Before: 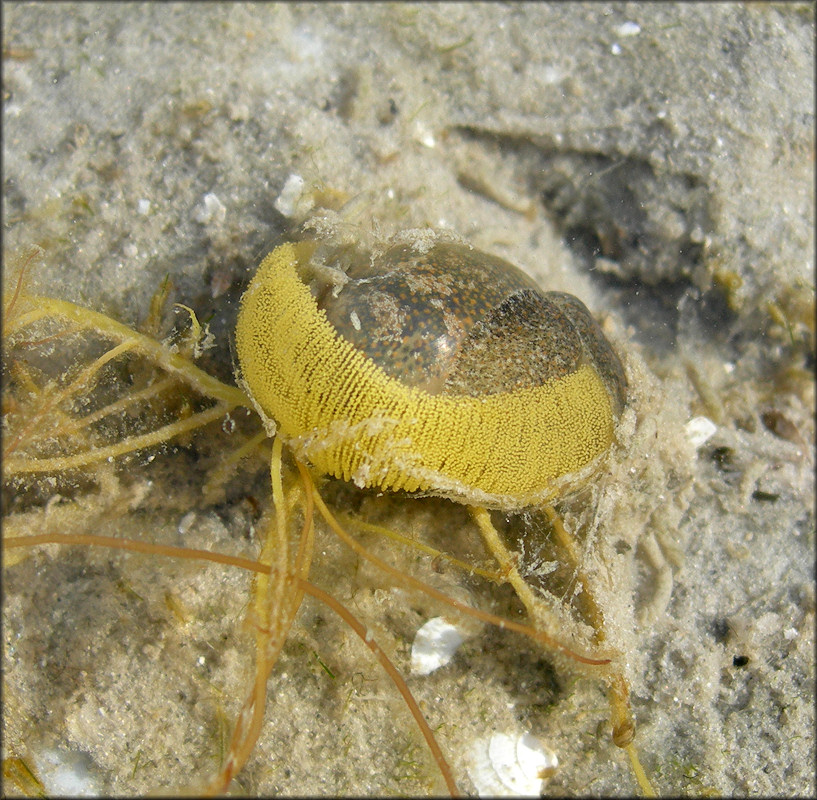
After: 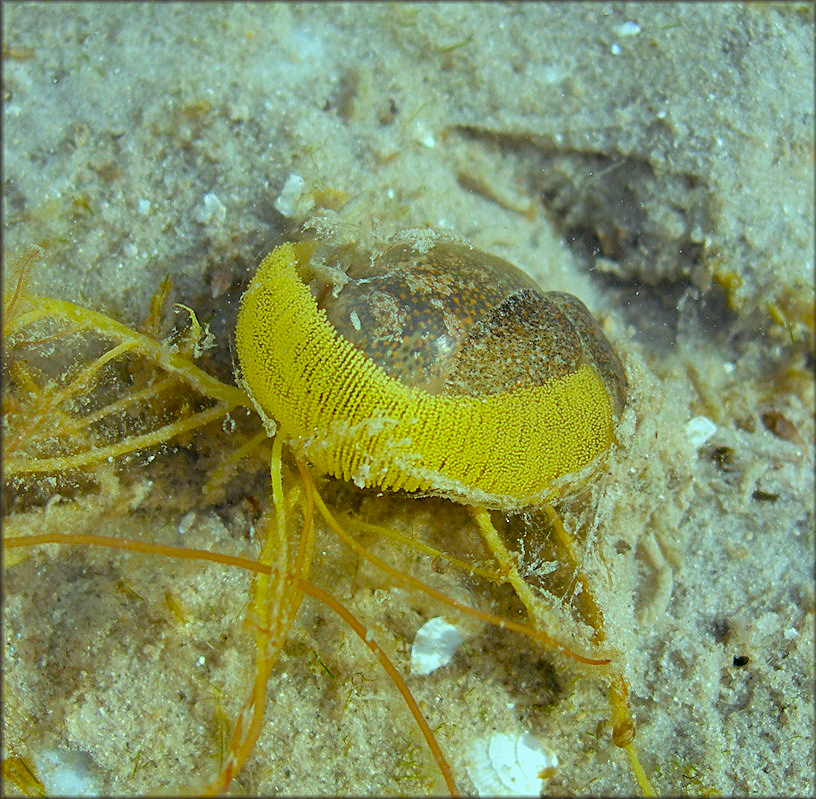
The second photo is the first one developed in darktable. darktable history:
sharpen: on, module defaults
color balance rgb: highlights gain › chroma 4.061%, highlights gain › hue 203.41°, perceptual saturation grading › global saturation 30.496%, contrast -9.831%
crop: left 0.094%
